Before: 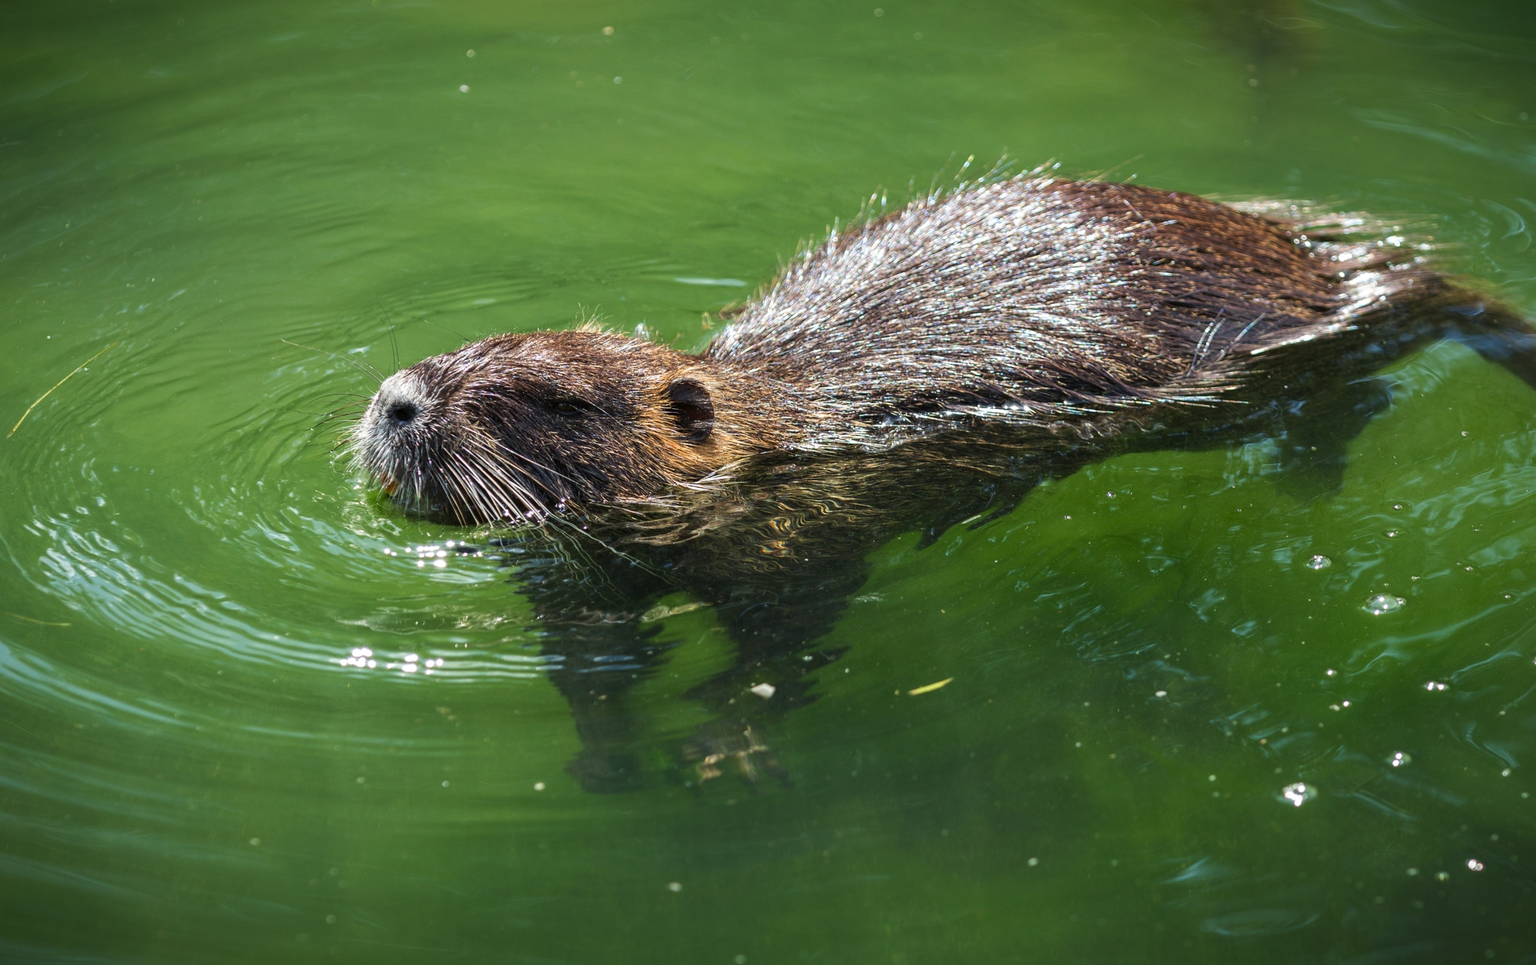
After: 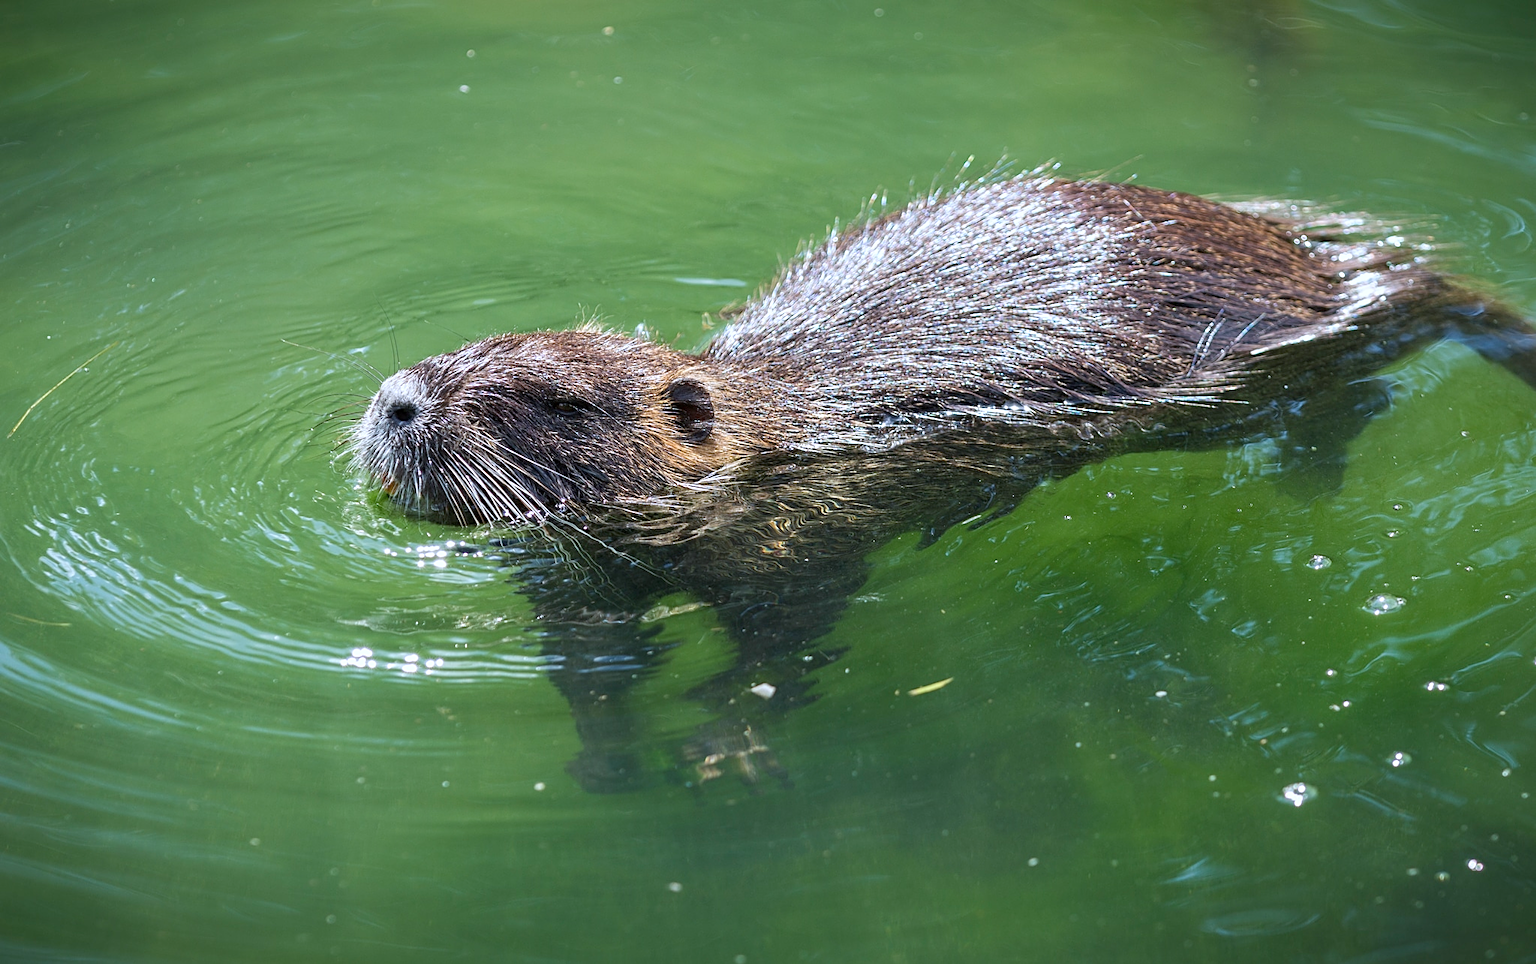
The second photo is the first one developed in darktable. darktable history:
white balance: red 1.009, blue 0.985
sharpen: on, module defaults
color calibration: illuminant as shot in camera, x 0.37, y 0.382, temperature 4313.32 K
